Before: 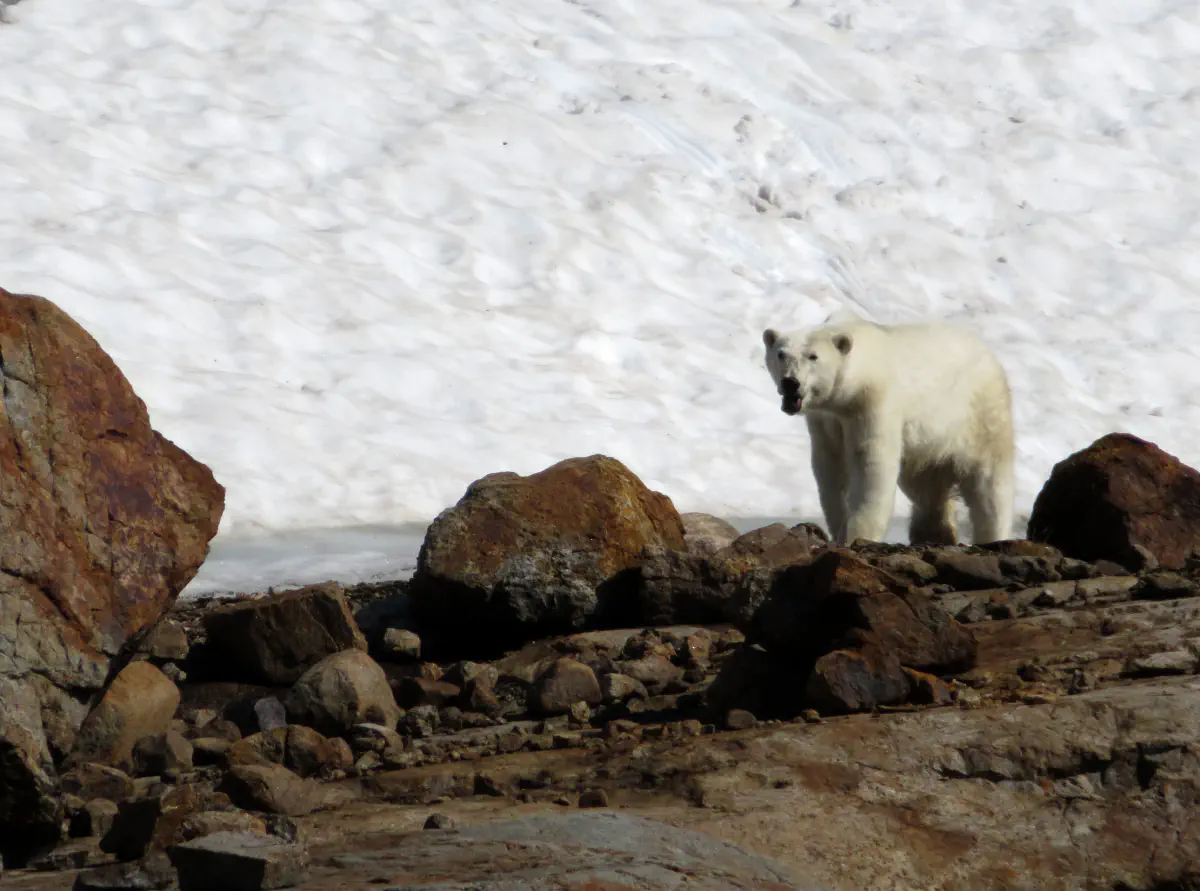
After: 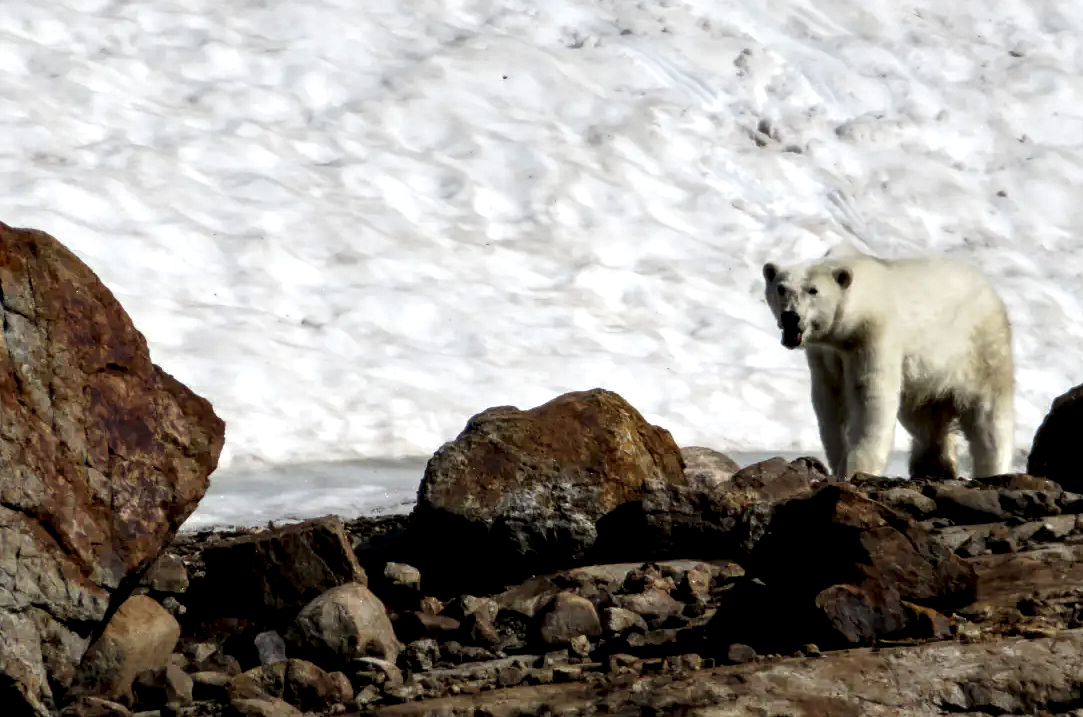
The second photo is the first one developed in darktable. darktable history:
crop: top 7.49%, right 9.717%, bottom 11.943%
local contrast: highlights 80%, shadows 57%, detail 175%, midtone range 0.602
